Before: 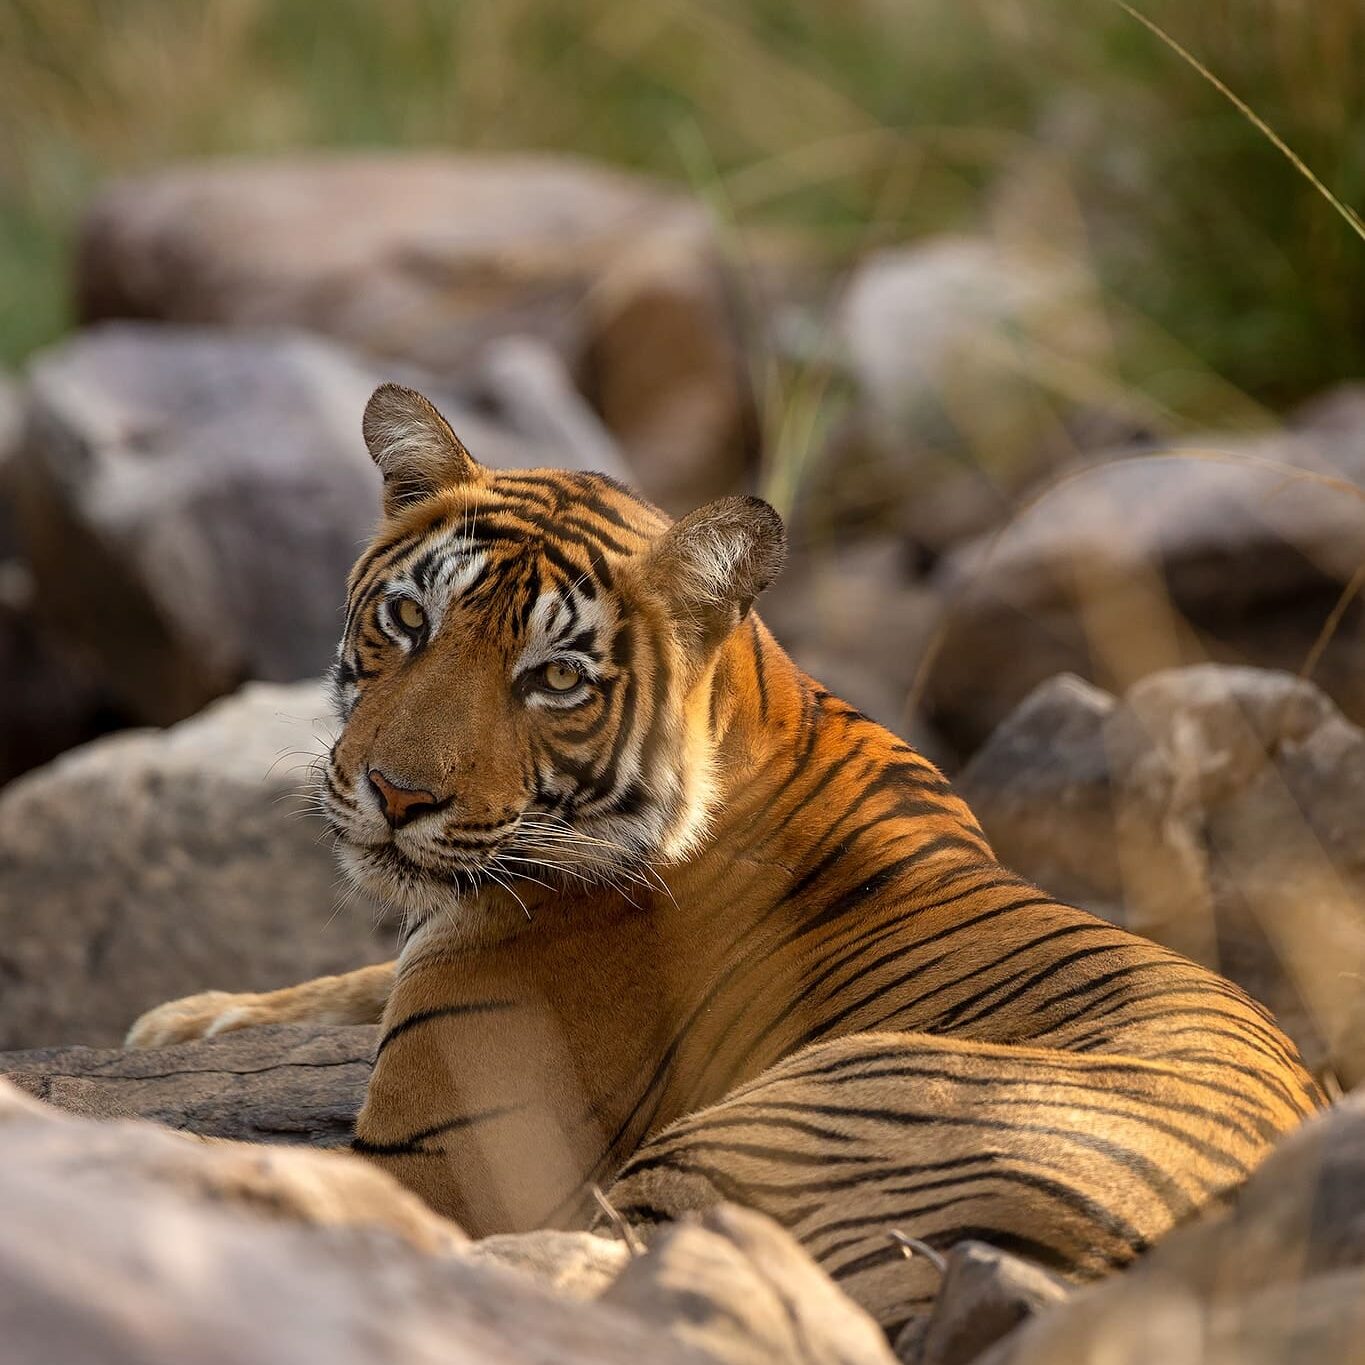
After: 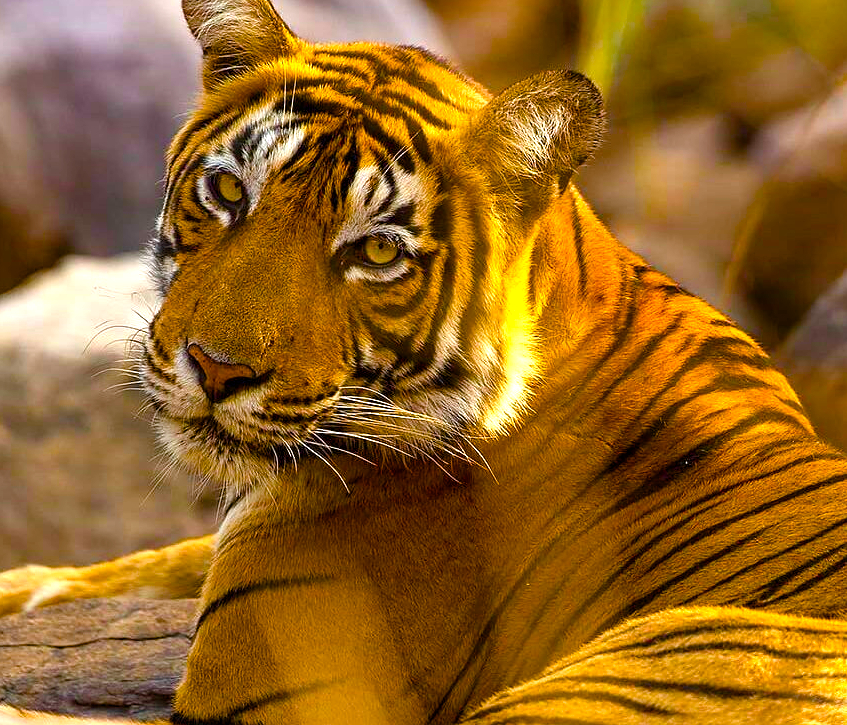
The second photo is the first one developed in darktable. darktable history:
color balance rgb: linear chroma grading › global chroma 25%, perceptual saturation grading › global saturation 40%, perceptual saturation grading › highlights -50%, perceptual saturation grading › shadows 30%, perceptual brilliance grading › global brilliance 25%, global vibrance 60%
tone equalizer: -8 EV -0.55 EV
crop: left 13.312%, top 31.28%, right 24.627%, bottom 15.582%
